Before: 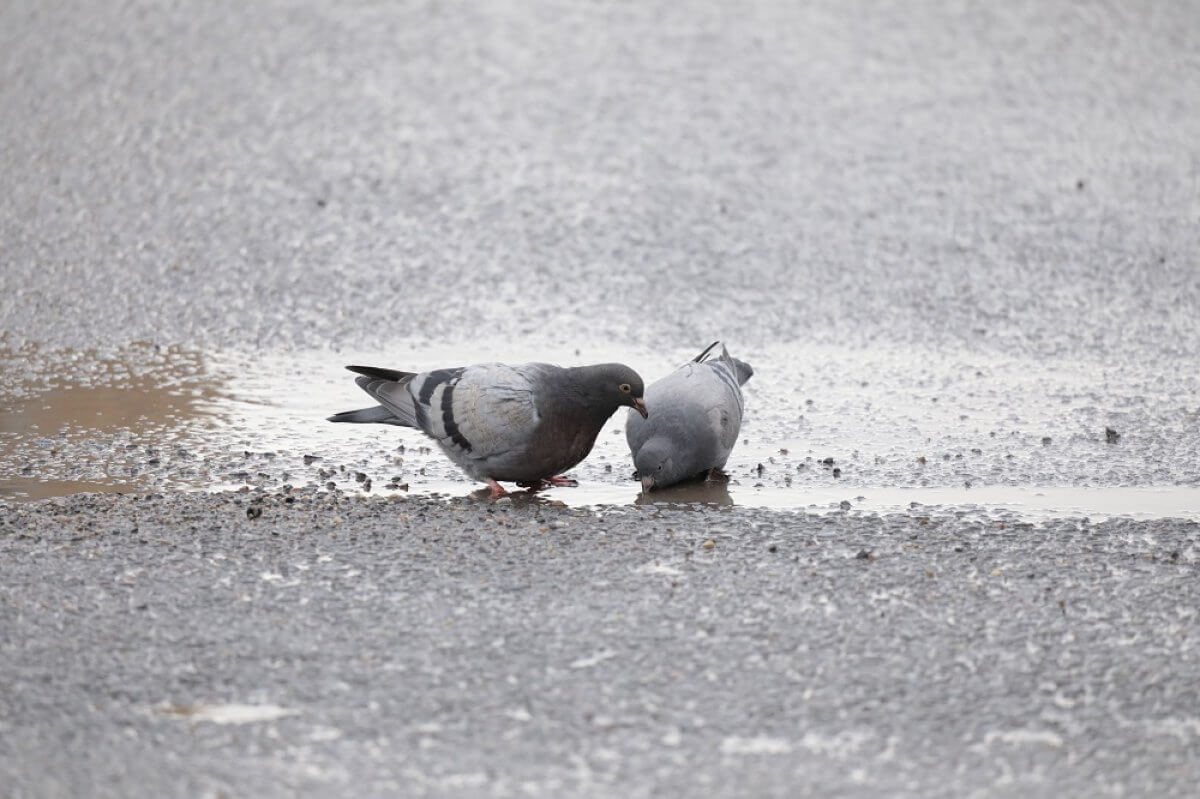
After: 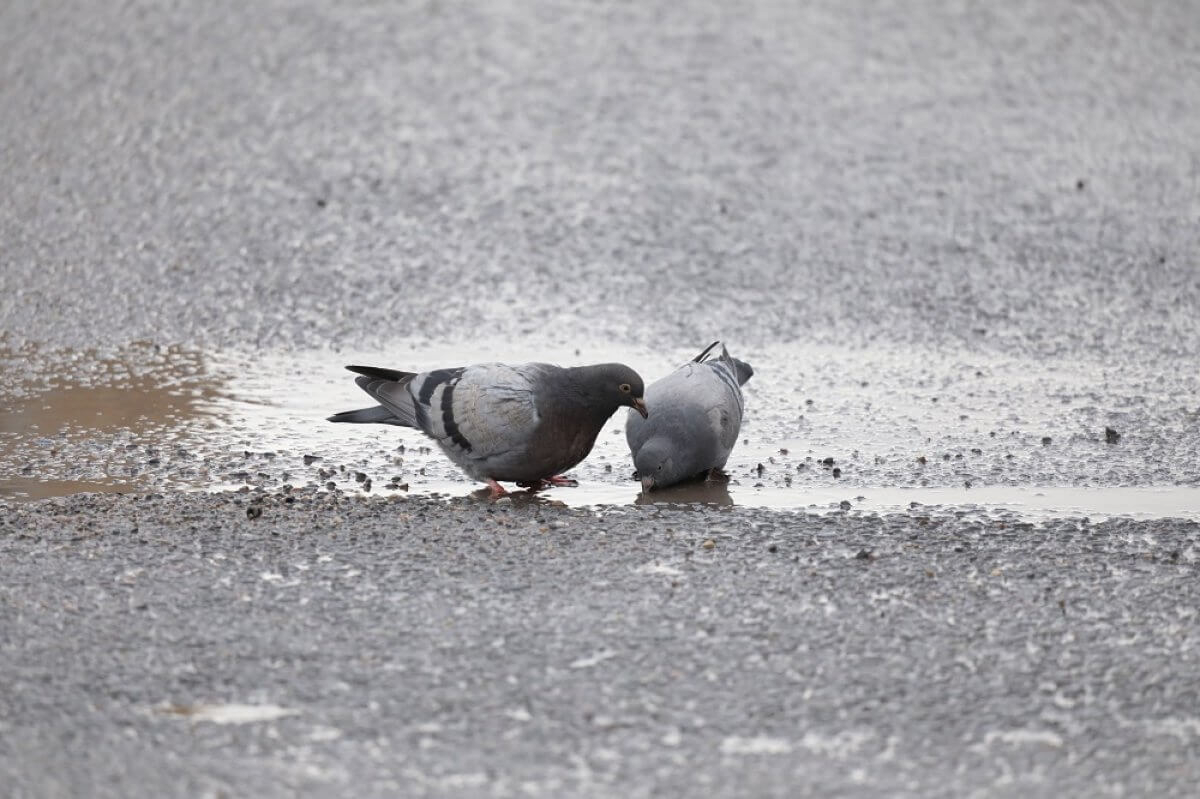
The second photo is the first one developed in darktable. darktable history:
shadows and highlights: highlights color adjustment 46.24%, soften with gaussian
